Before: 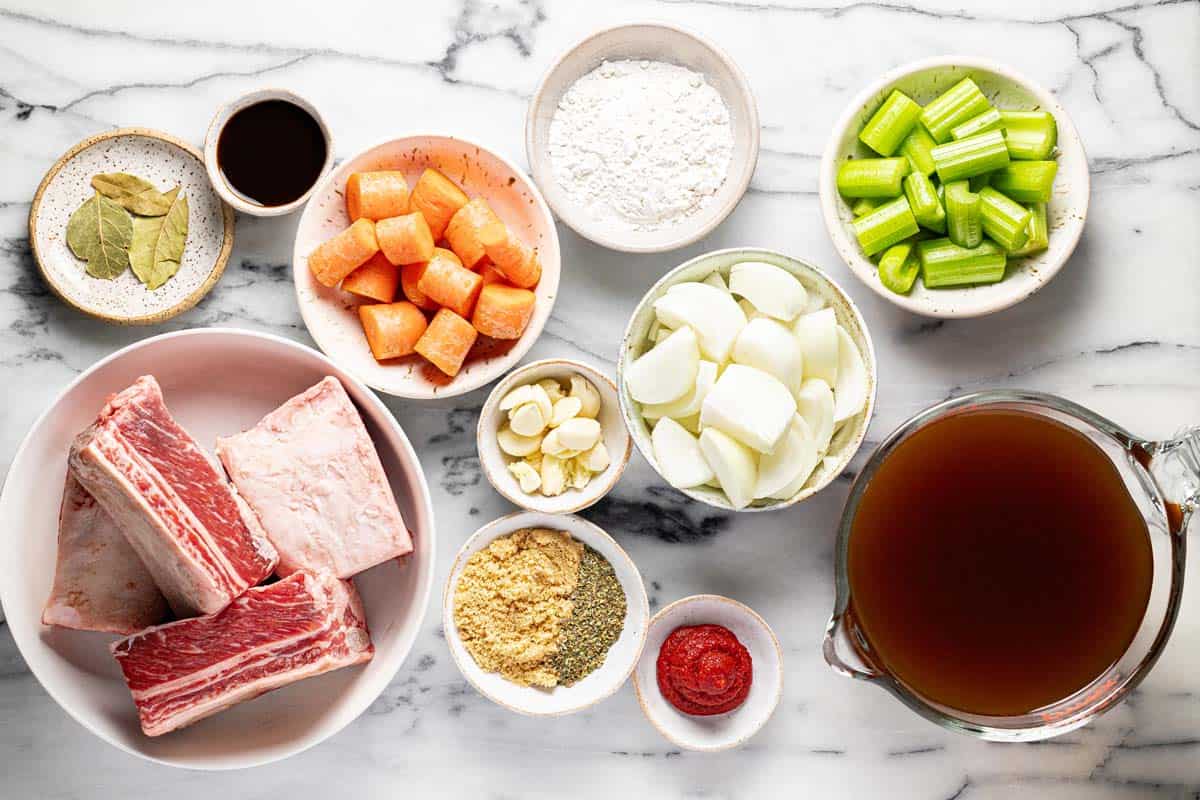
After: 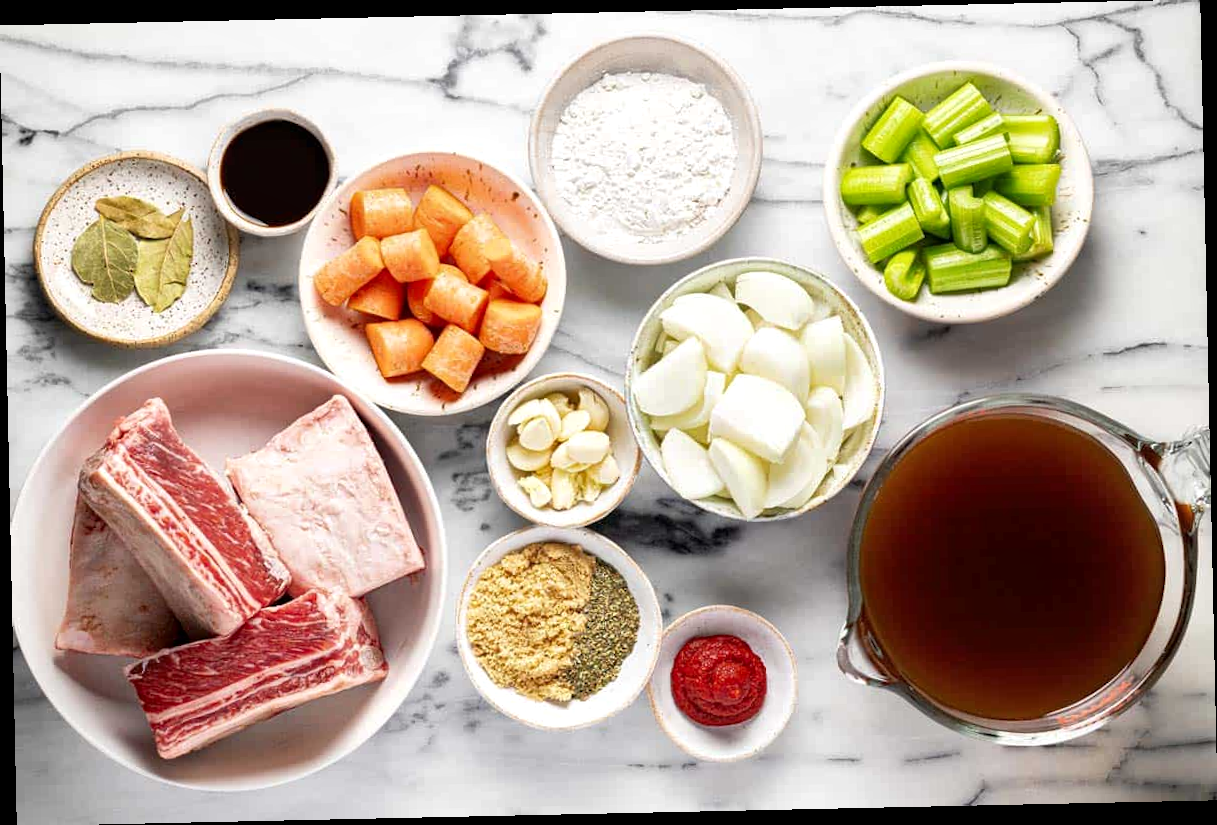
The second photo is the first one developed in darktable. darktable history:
rotate and perspective: rotation -1.24°, automatic cropping off
local contrast: mode bilateral grid, contrast 20, coarseness 50, detail 130%, midtone range 0.2
